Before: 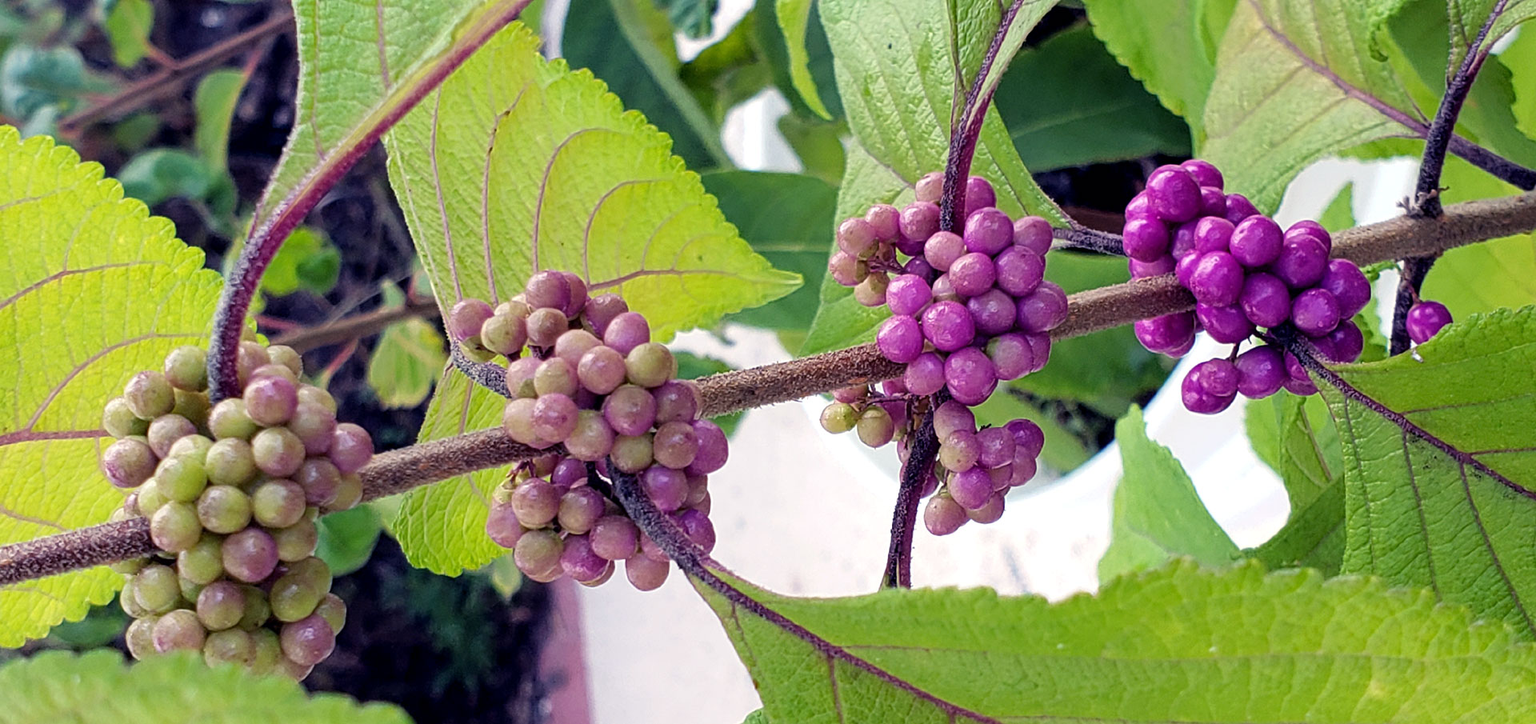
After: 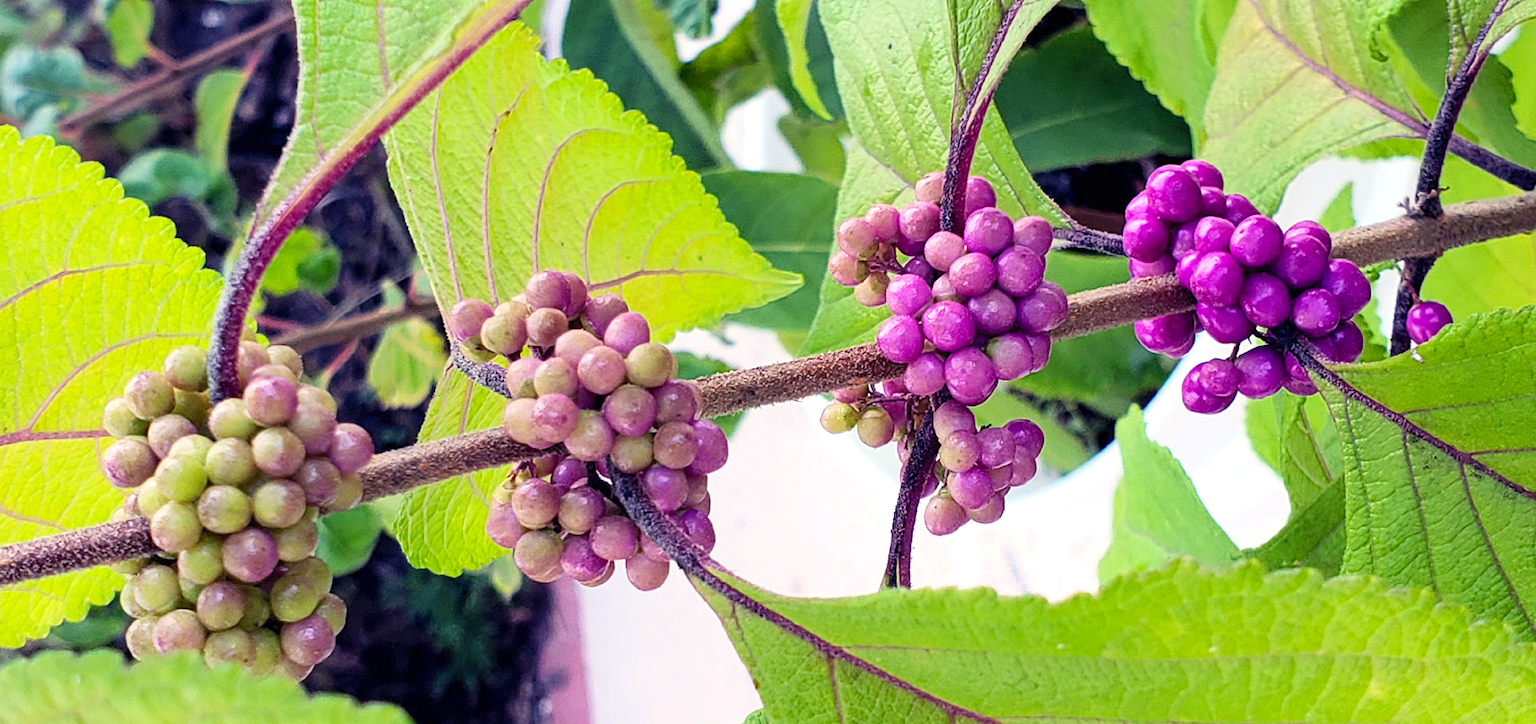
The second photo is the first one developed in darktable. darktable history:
contrast brightness saturation: contrast 0.199, brightness 0.163, saturation 0.225
